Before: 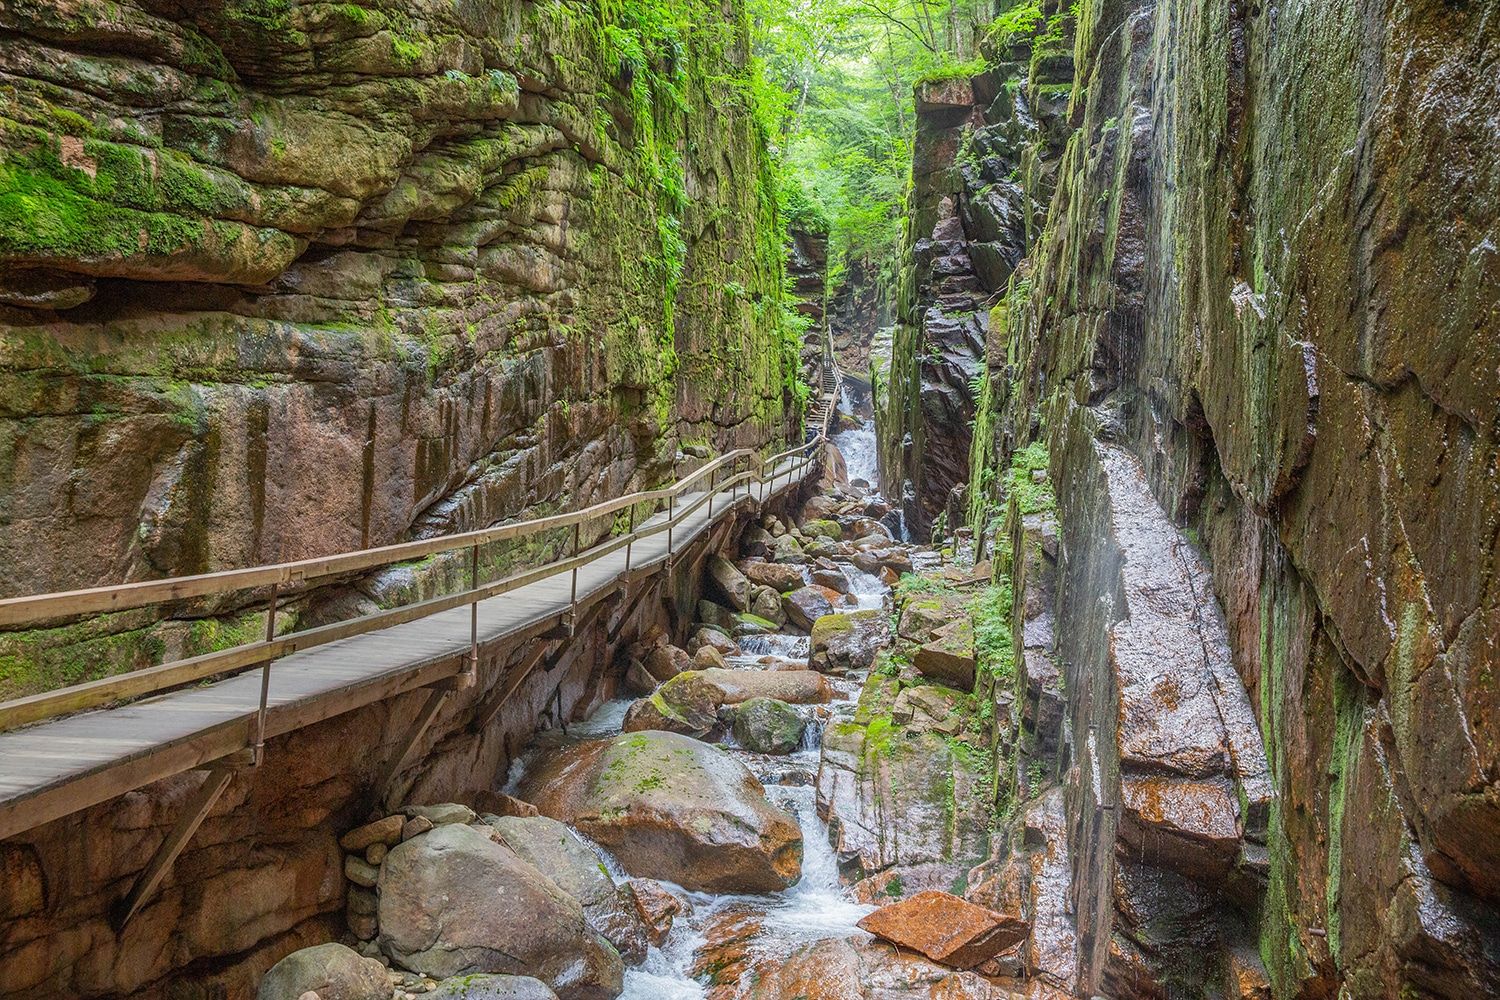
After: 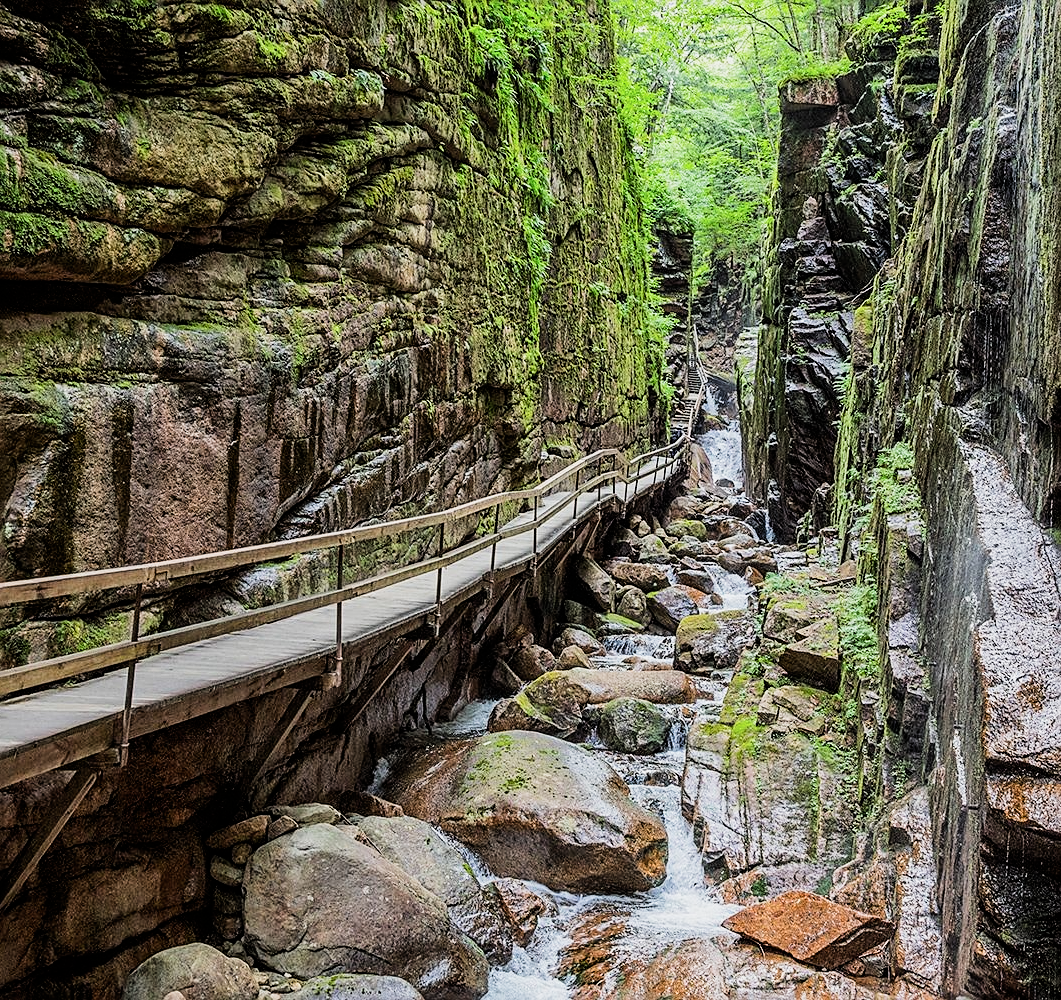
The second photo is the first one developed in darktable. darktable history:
sharpen: on, module defaults
filmic rgb: black relative exposure -5 EV, white relative exposure 3.5 EV, hardness 3.19, contrast 1.5, highlights saturation mix -50%
crop and rotate: left 9.061%, right 20.142%
